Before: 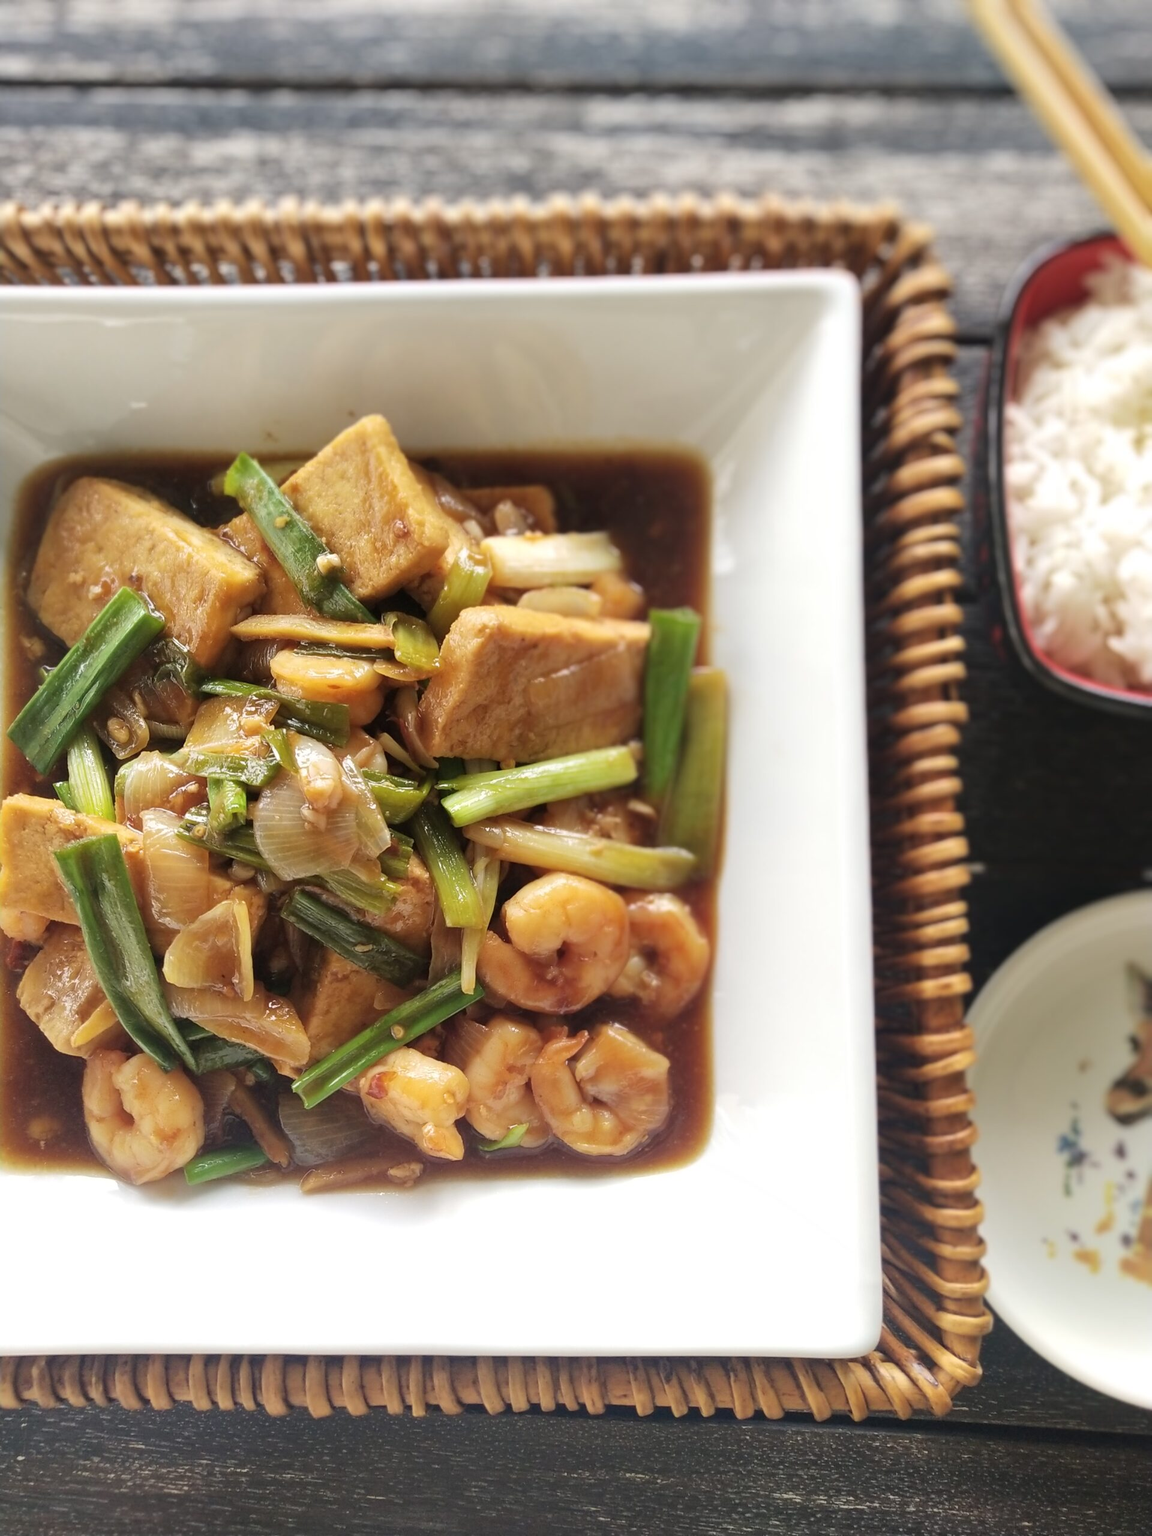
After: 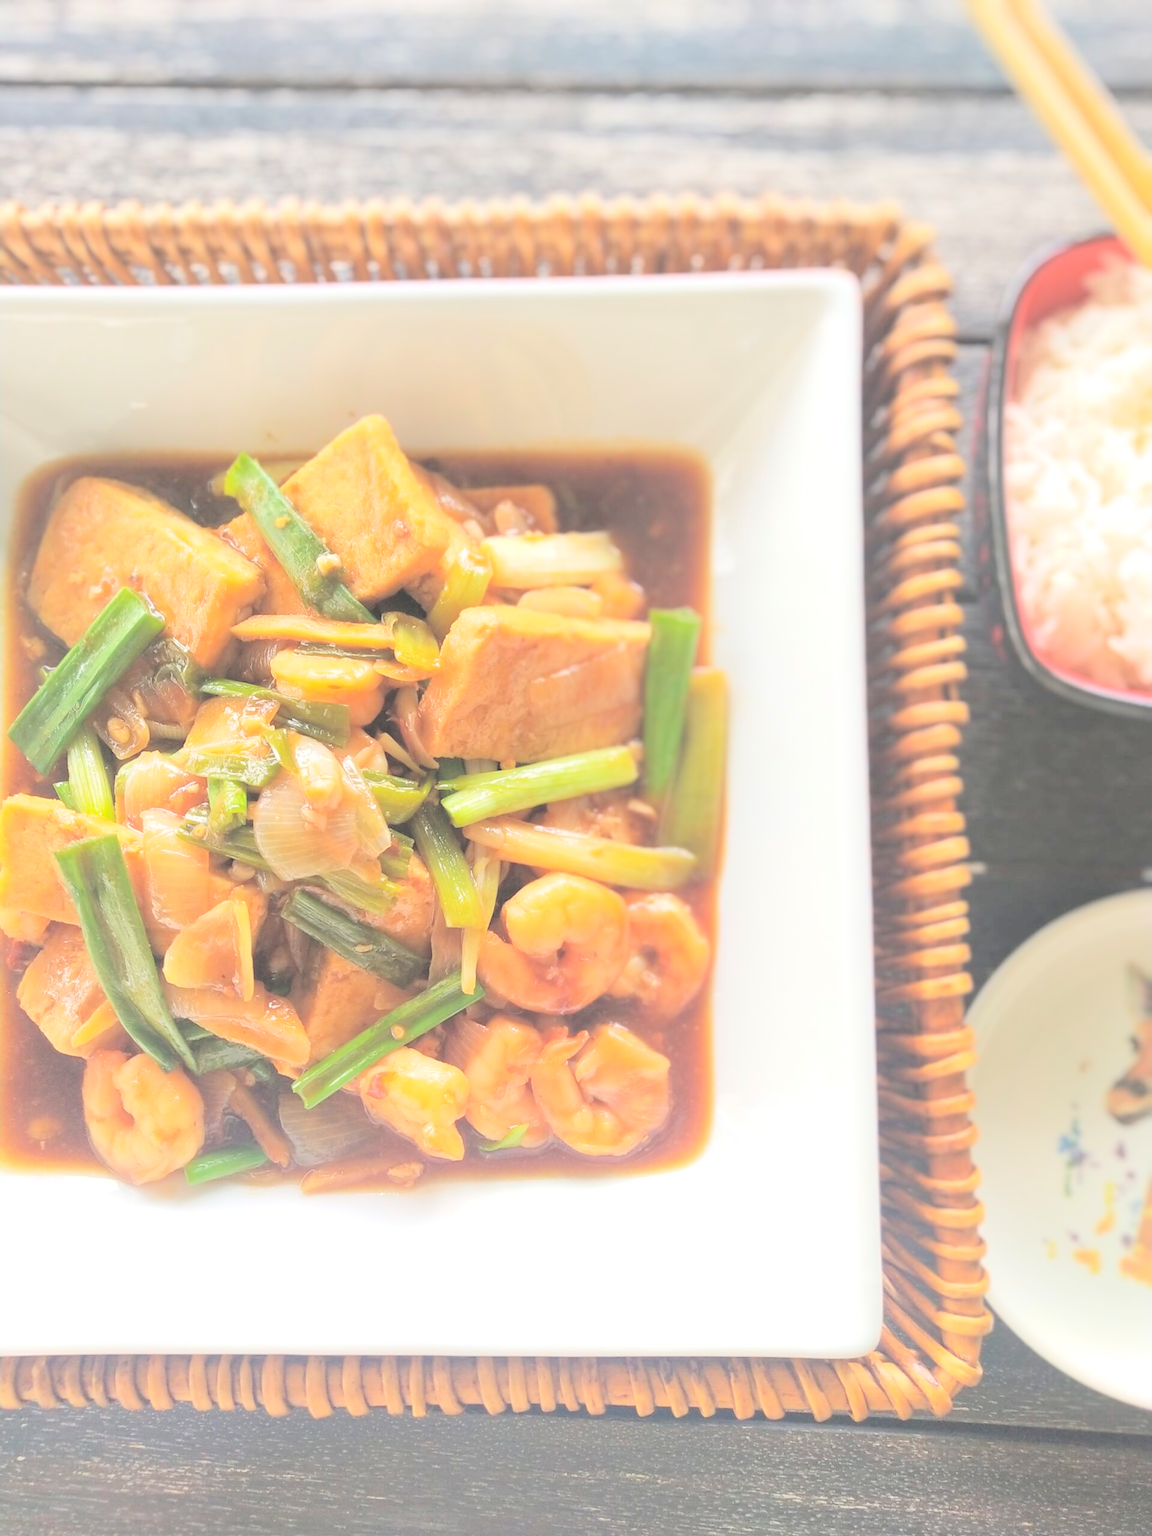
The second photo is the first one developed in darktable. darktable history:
contrast brightness saturation: brightness 0.984
